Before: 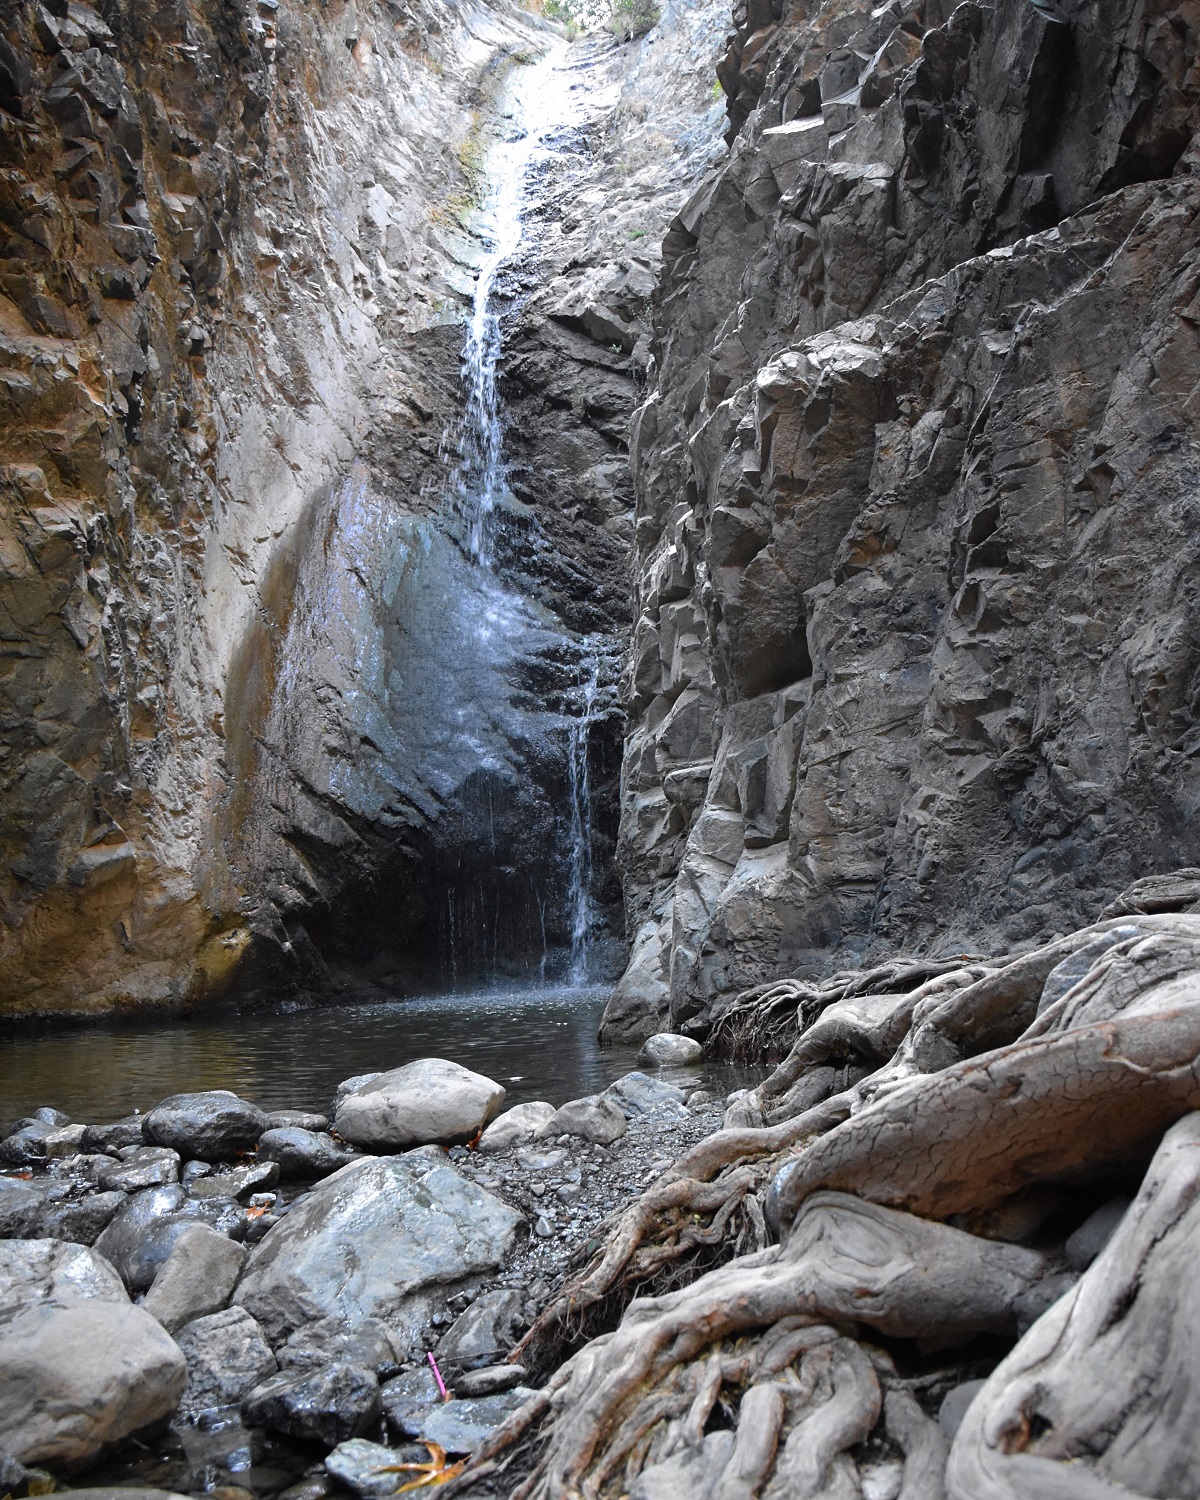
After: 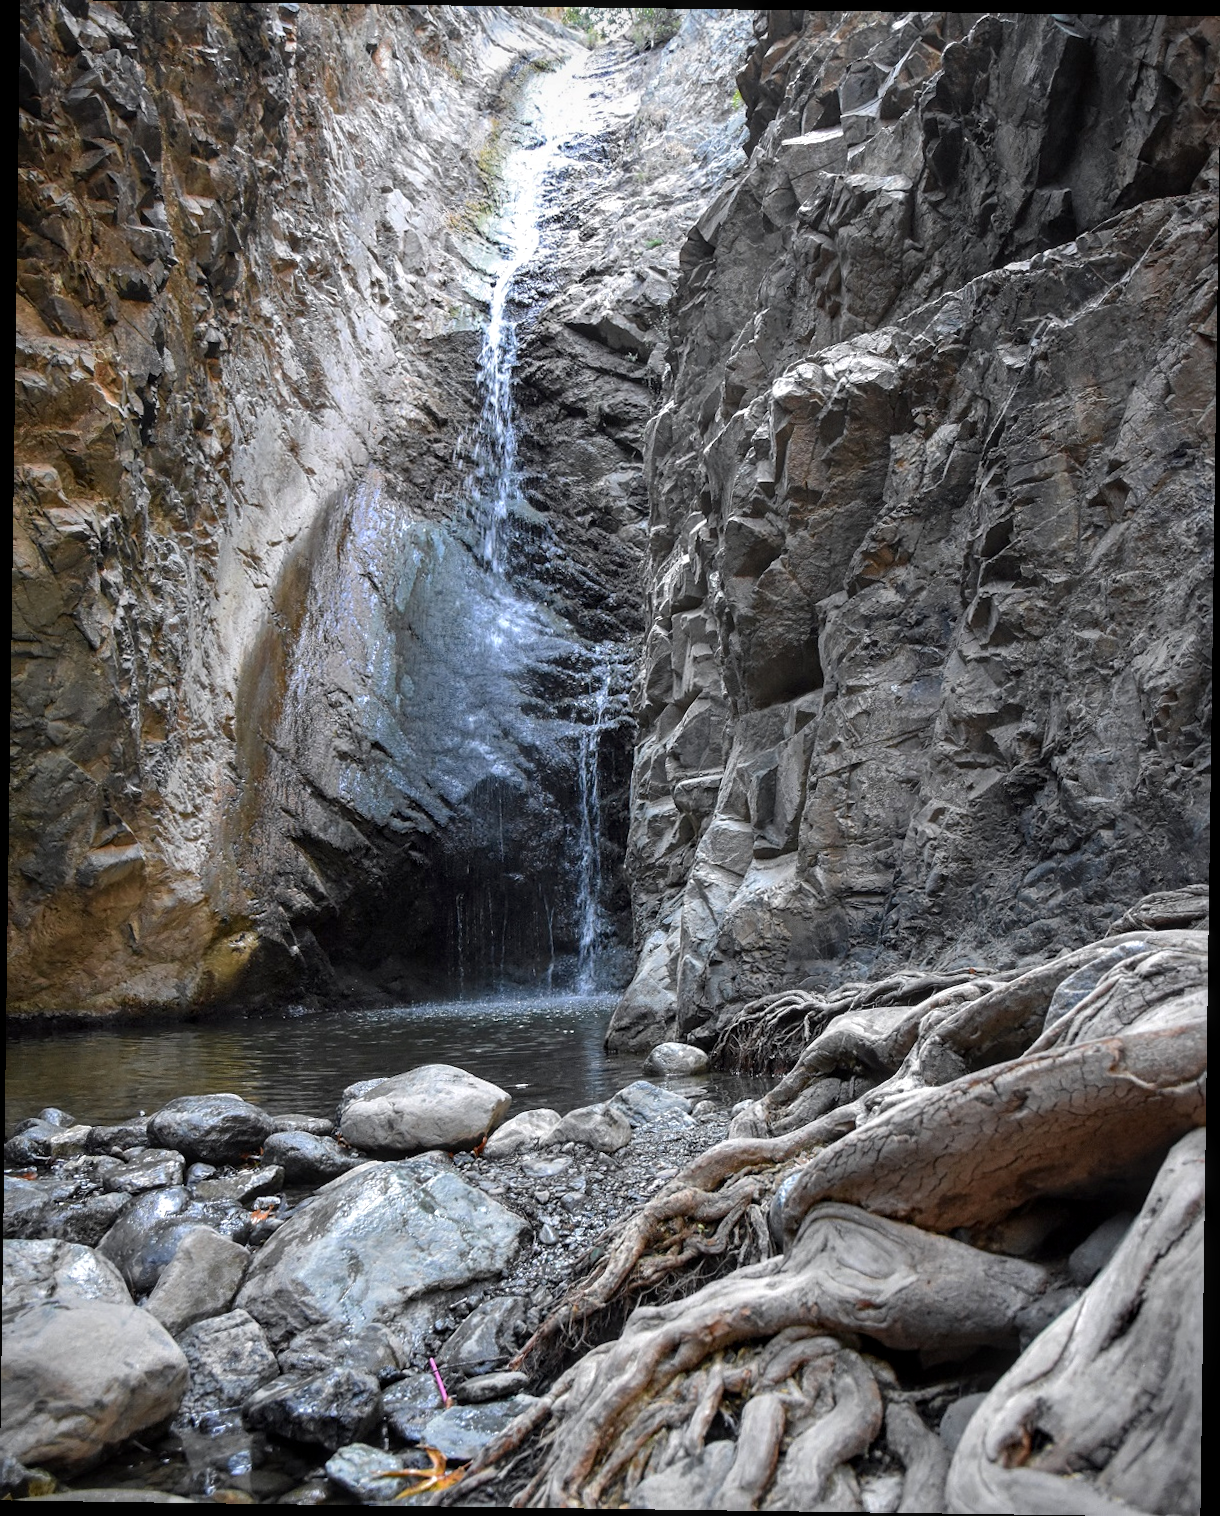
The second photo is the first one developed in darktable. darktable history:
rotate and perspective: rotation 0.8°, automatic cropping off
local contrast: on, module defaults
exposure: exposure 0.078 EV, compensate highlight preservation false
